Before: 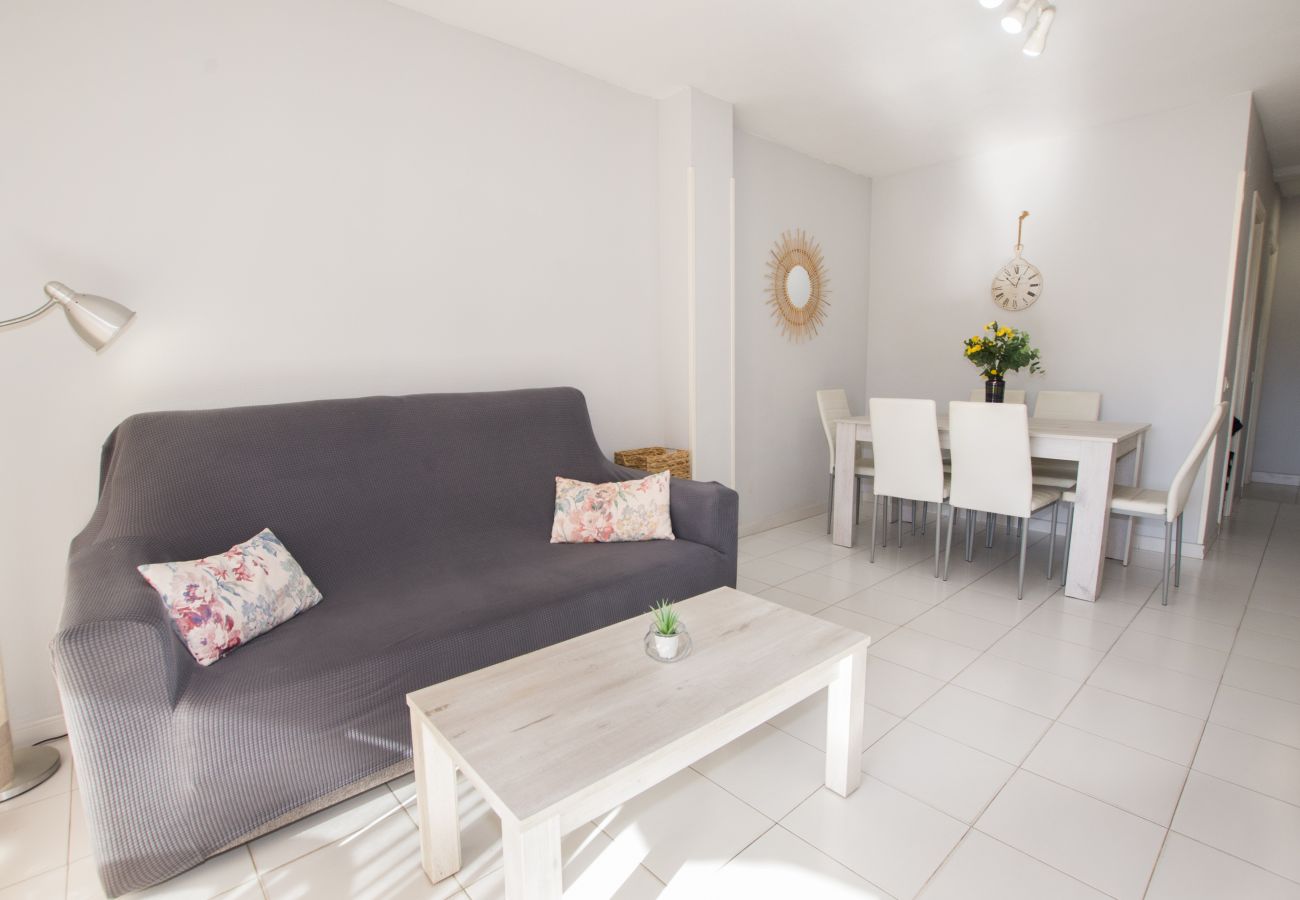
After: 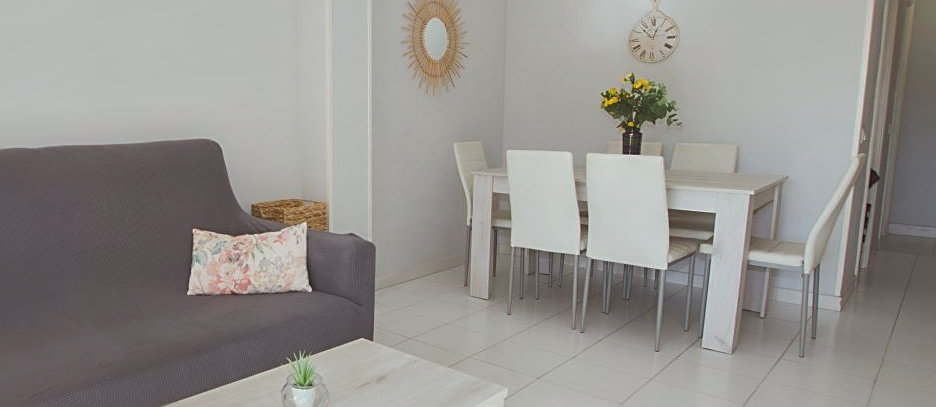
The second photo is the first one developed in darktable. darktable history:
crop and rotate: left 27.997%, top 27.571%, bottom 27.155%
color correction: highlights a* -4.89, highlights b* -3.26, shadows a* 3.84, shadows b* 4.31
shadows and highlights: on, module defaults
sharpen: on, module defaults
exposure: black level correction -0.013, exposure -0.186 EV, compensate highlight preservation false
tone equalizer: on, module defaults
